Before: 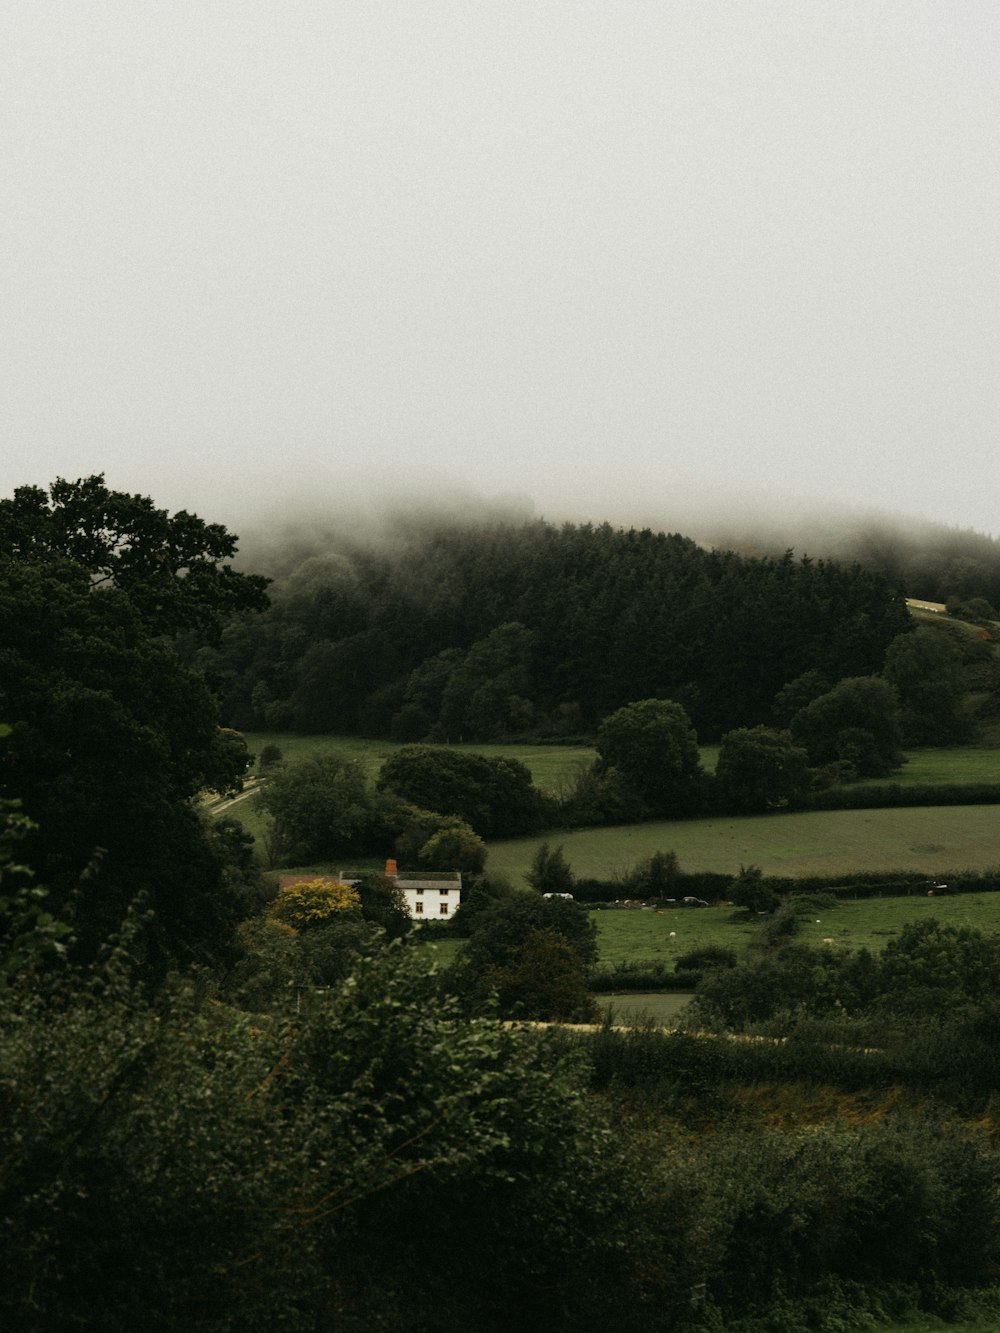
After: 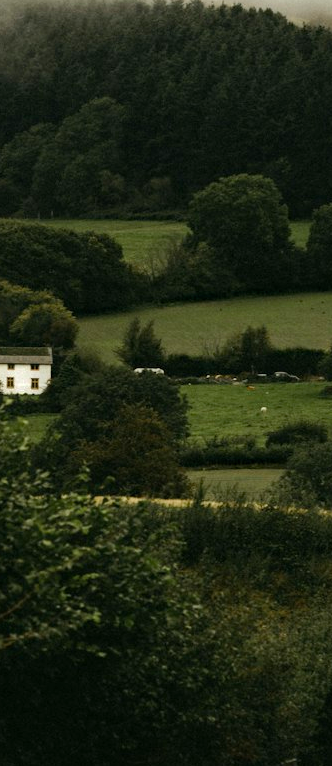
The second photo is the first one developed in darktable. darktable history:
crop: left 40.961%, top 39.401%, right 25.836%, bottom 3.109%
haze removal: compatibility mode true, adaptive false
color calibration: illuminant same as pipeline (D50), adaptation none (bypass), x 0.332, y 0.334, temperature 5011.87 K
color balance rgb: perceptual saturation grading › global saturation 0.028%, perceptual brilliance grading › mid-tones 10.181%, perceptual brilliance grading › shadows 14.437%, global vibrance 20%
